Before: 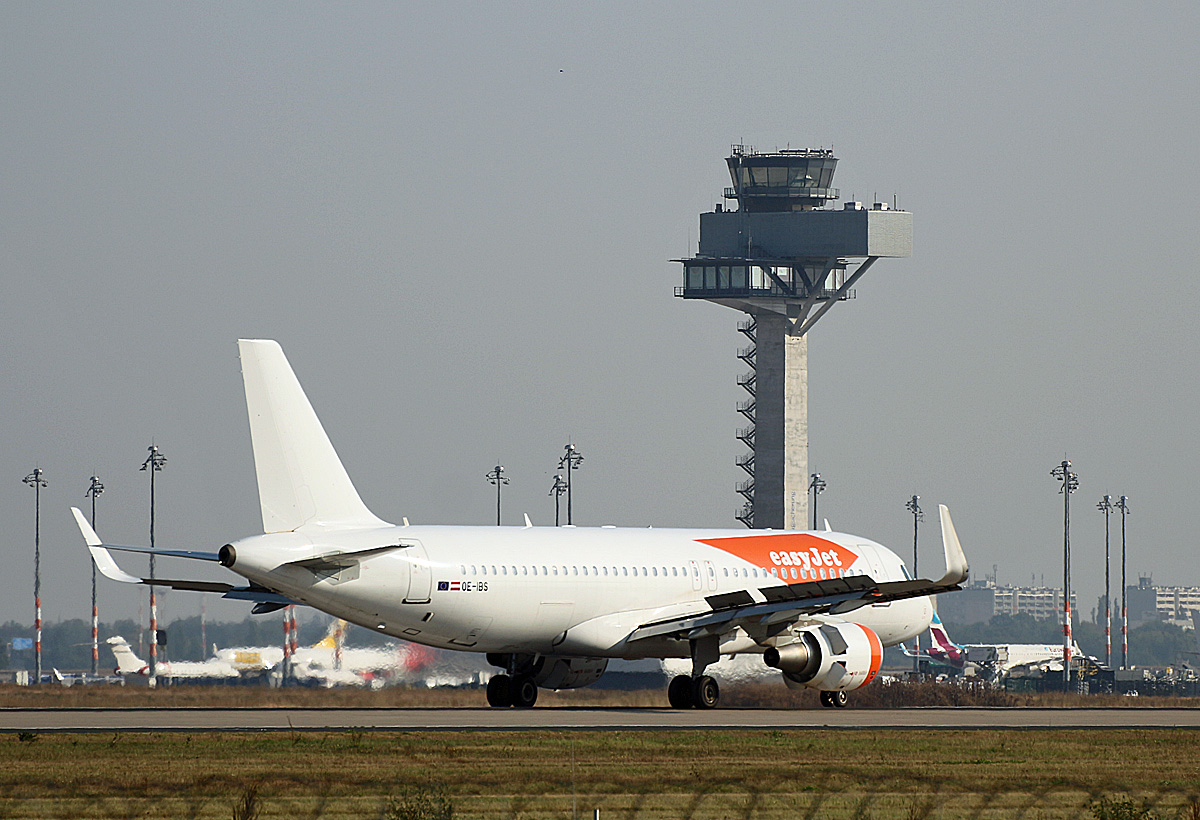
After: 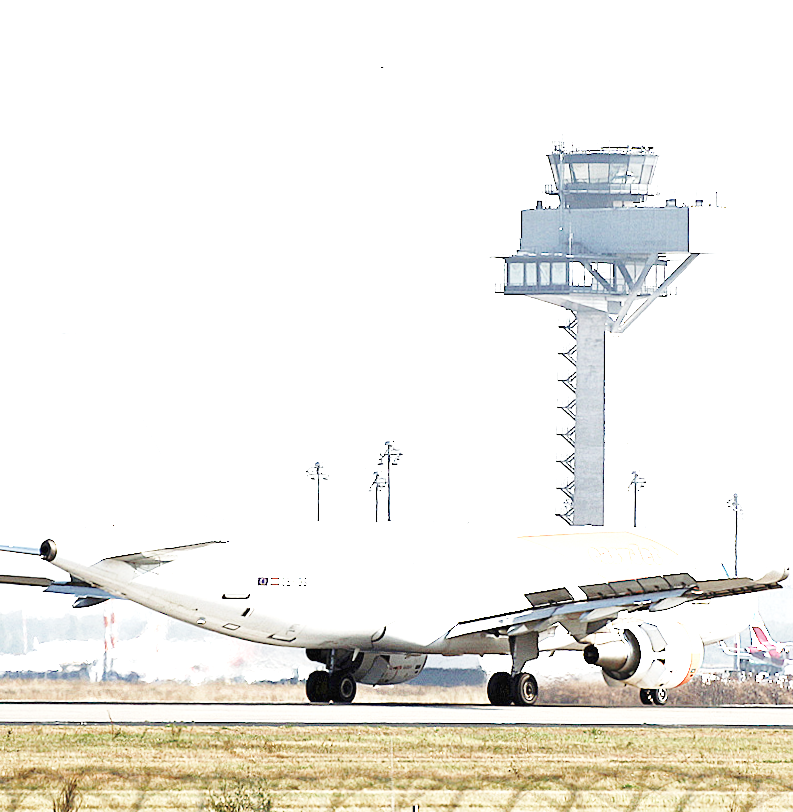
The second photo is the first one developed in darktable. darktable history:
color balance rgb: perceptual saturation grading › global saturation 20%, perceptual saturation grading › highlights -50%, perceptual saturation grading › shadows 30%, perceptual brilliance grading › global brilliance 10%, perceptual brilliance grading › shadows 15%
crop and rotate: left 14.385%, right 18.948%
base curve: curves: ch0 [(0, 0) (0.028, 0.03) (0.121, 0.232) (0.46, 0.748) (0.859, 0.968) (1, 1)], preserve colors none
exposure: black level correction 0, exposure 2 EV, compensate highlight preservation false
color correction: saturation 0.57
rotate and perspective: rotation 0.192°, lens shift (horizontal) -0.015, crop left 0.005, crop right 0.996, crop top 0.006, crop bottom 0.99
